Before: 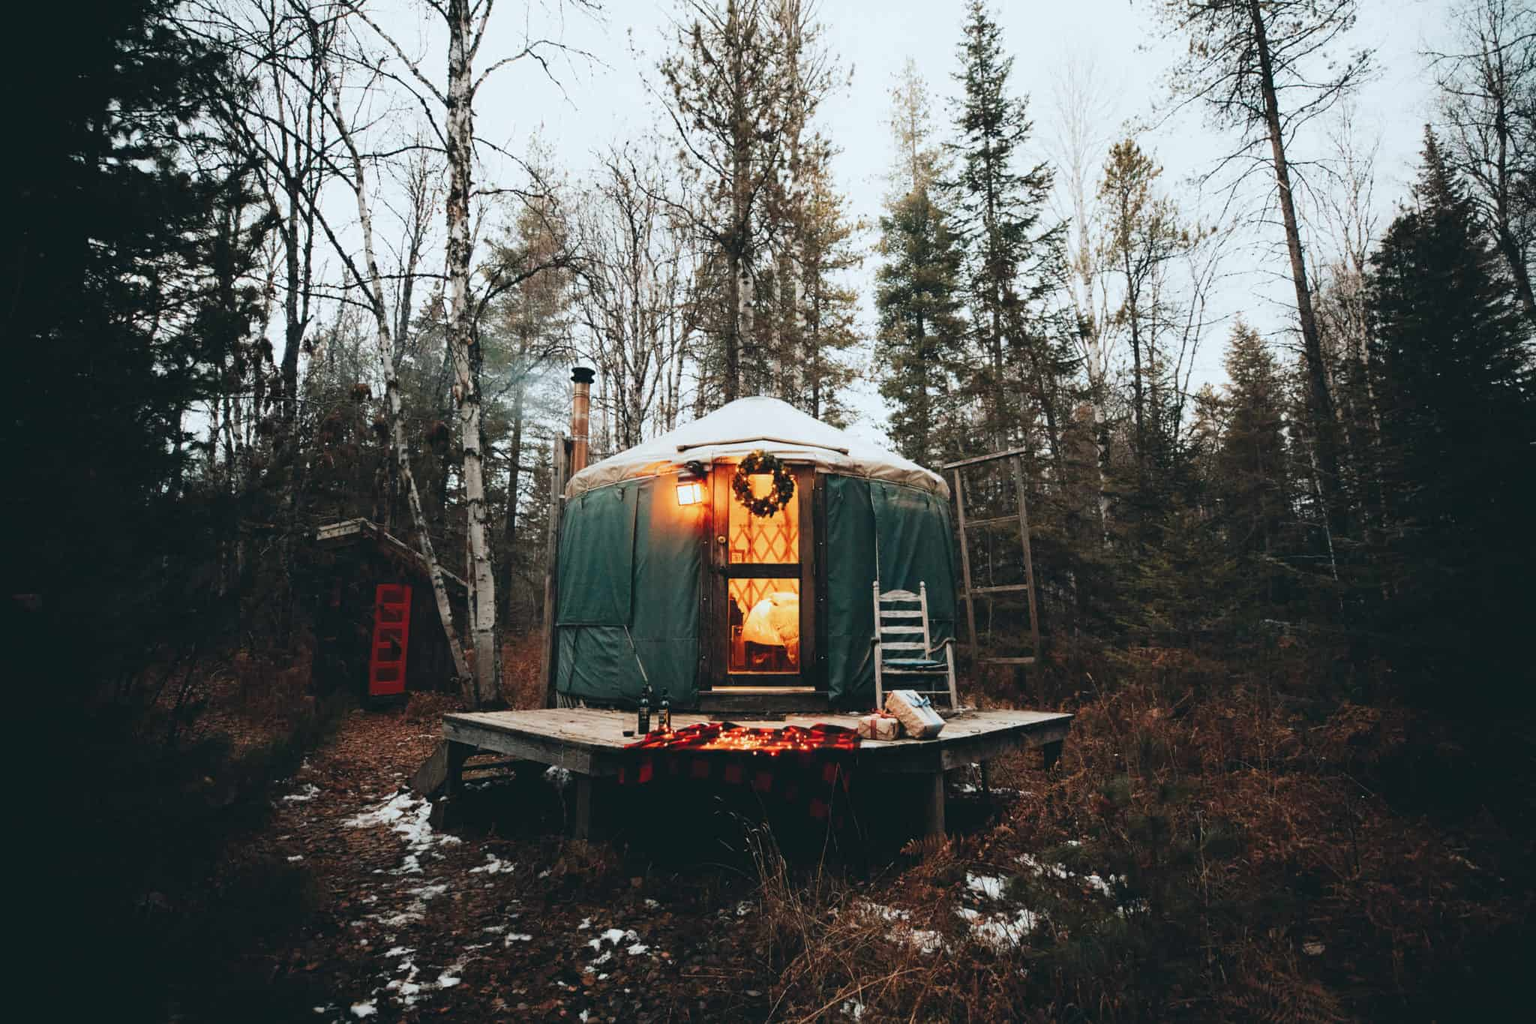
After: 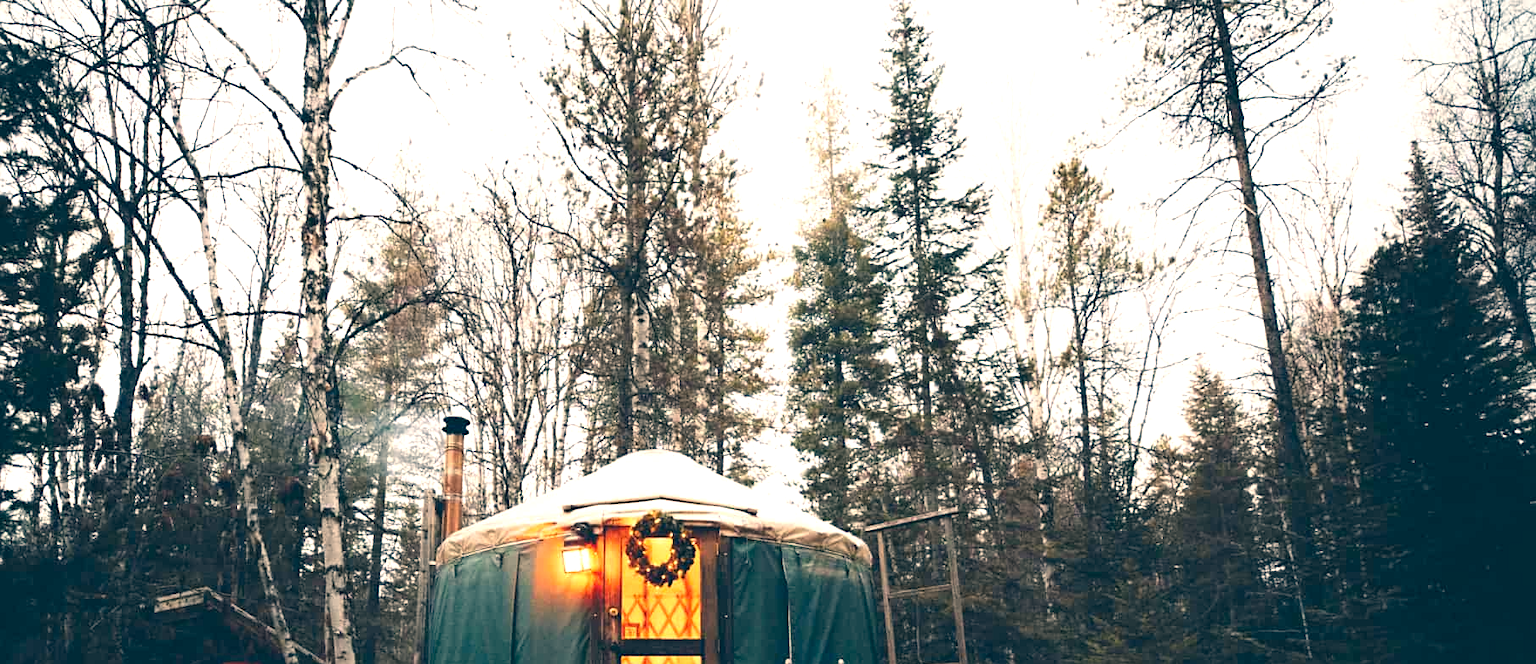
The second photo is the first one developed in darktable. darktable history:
exposure: black level correction 0, exposure 0.7 EV, compensate exposure bias true, compensate highlight preservation false
color correction: highlights a* 10.32, highlights b* 14.66, shadows a* -9.59, shadows b* -15.02
crop and rotate: left 11.812%, bottom 42.776%
sharpen: amount 0.2
